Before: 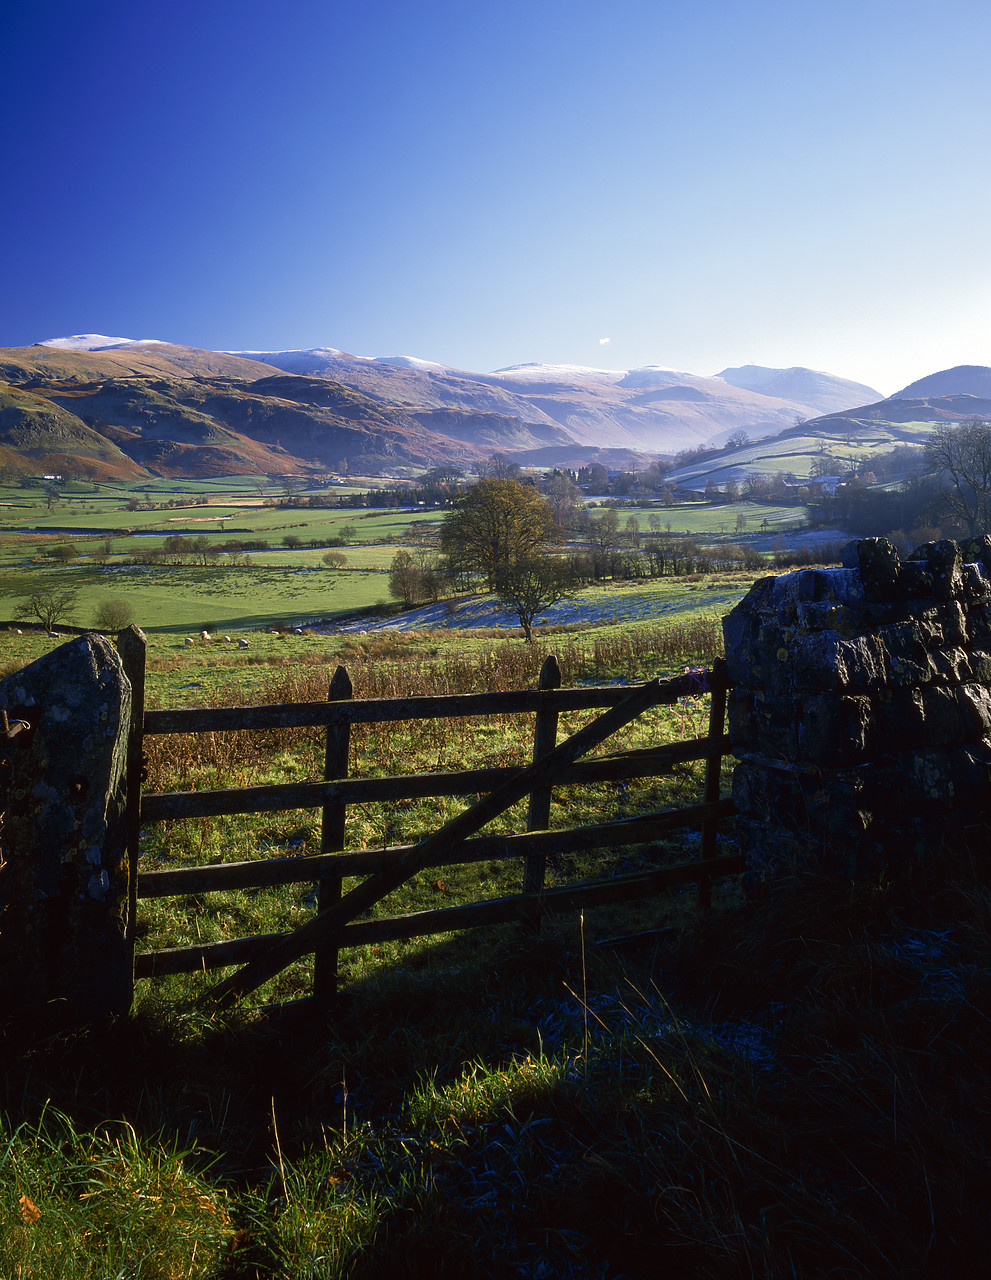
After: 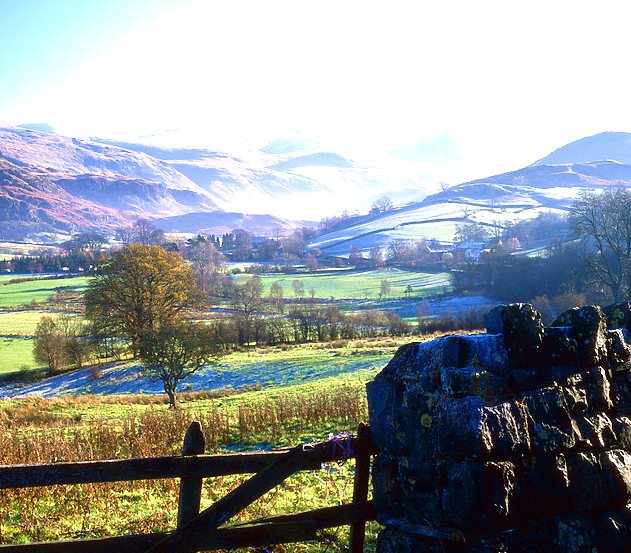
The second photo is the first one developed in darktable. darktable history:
exposure: exposure 1.137 EV, compensate highlight preservation false
velvia: on, module defaults
crop: left 36.005%, top 18.293%, right 0.31%, bottom 38.444%
